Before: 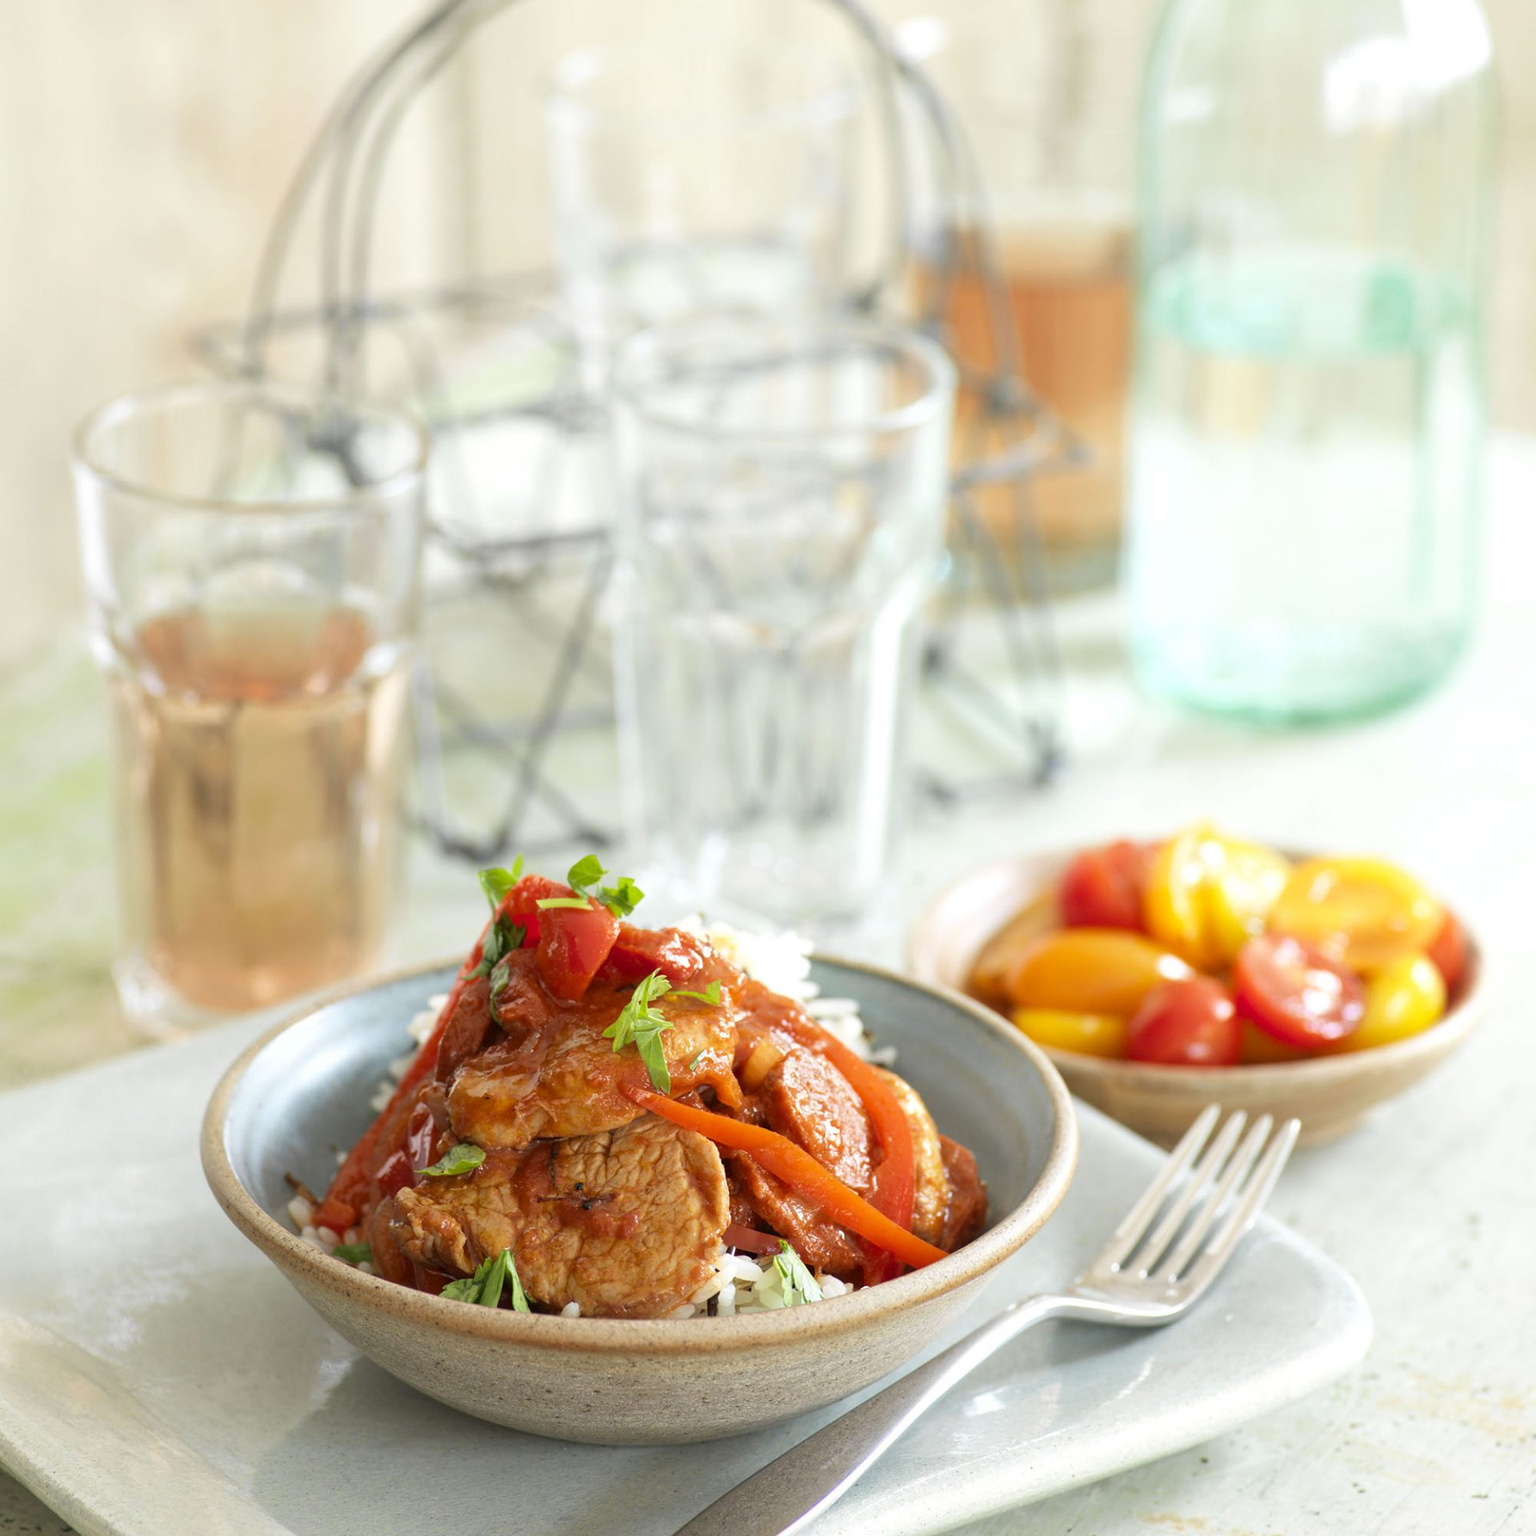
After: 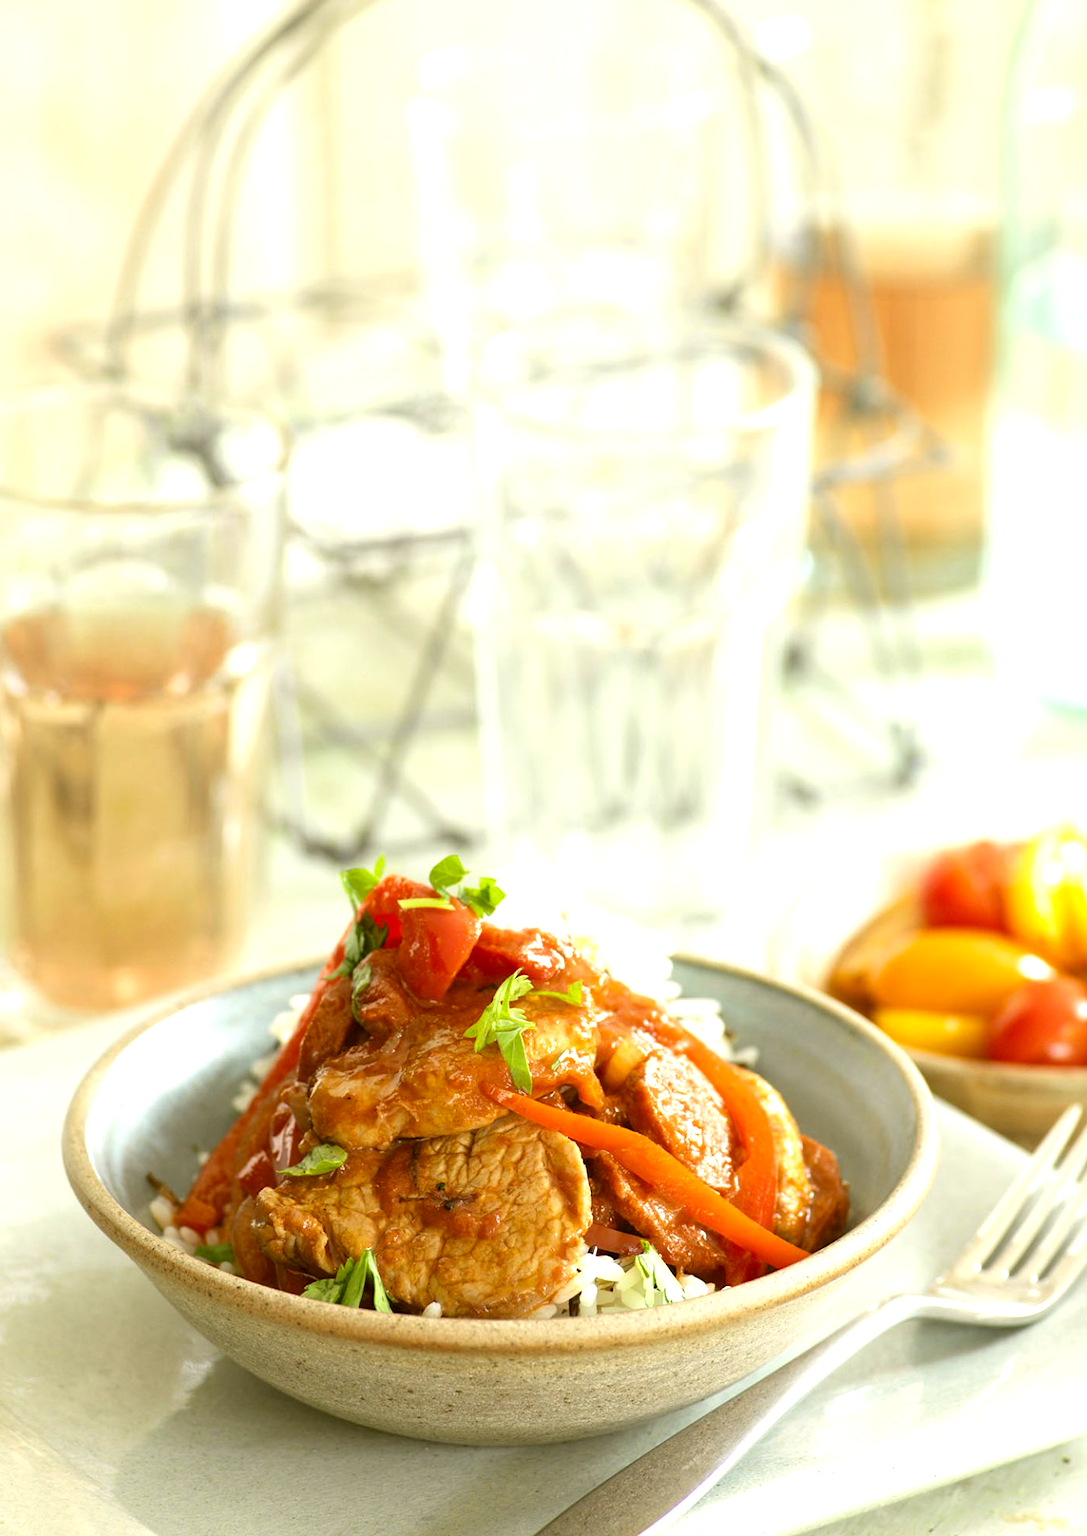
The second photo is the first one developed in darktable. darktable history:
crop and rotate: left 9.061%, right 20.142%
levels: levels [0.016, 0.492, 0.969]
exposure: exposure 0.426 EV, compensate highlight preservation false
color correction: highlights a* -1.43, highlights b* 10.12, shadows a* 0.395, shadows b* 19.35
